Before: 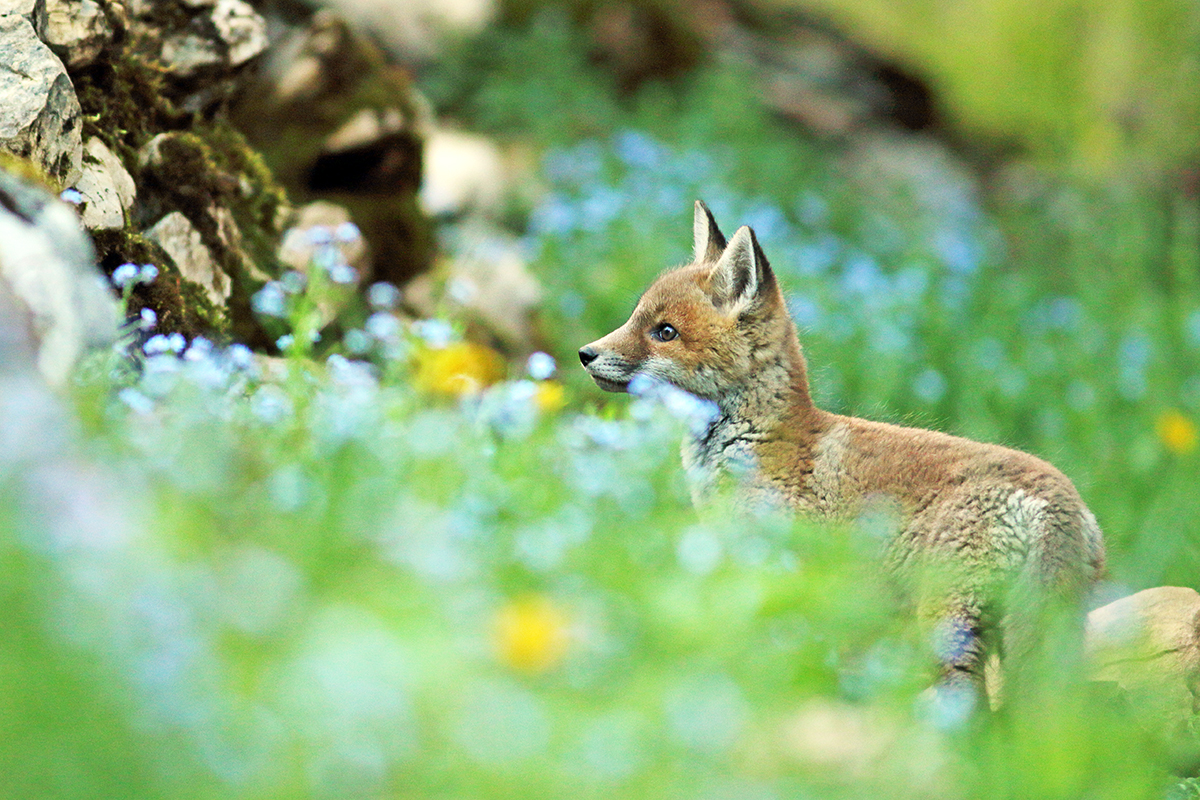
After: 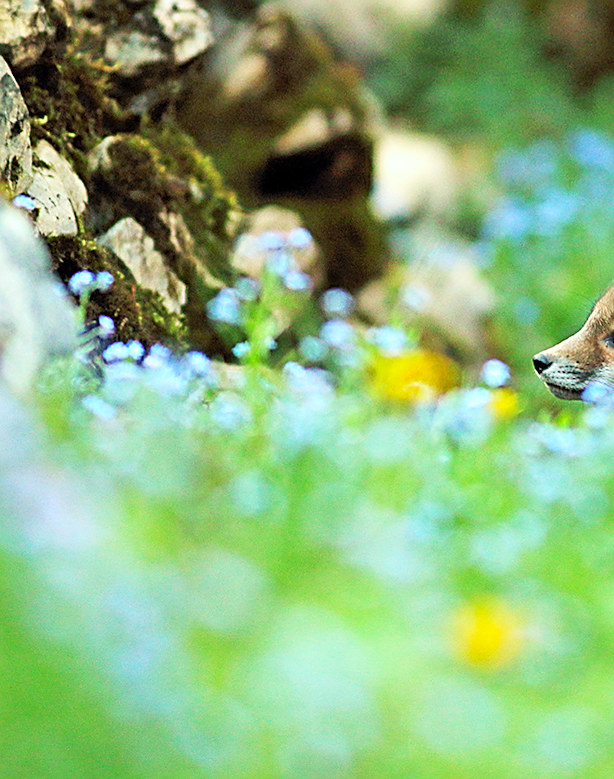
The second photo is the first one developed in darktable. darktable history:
crop: left 0.587%, right 45.588%, bottom 0.086%
sharpen: amount 0.75
white balance: red 0.982, blue 1.018
contrast brightness saturation: contrast 0.07, brightness 0.08, saturation 0.18
rotate and perspective: rotation 0.074°, lens shift (vertical) 0.096, lens shift (horizontal) -0.041, crop left 0.043, crop right 0.952, crop top 0.024, crop bottom 0.979
